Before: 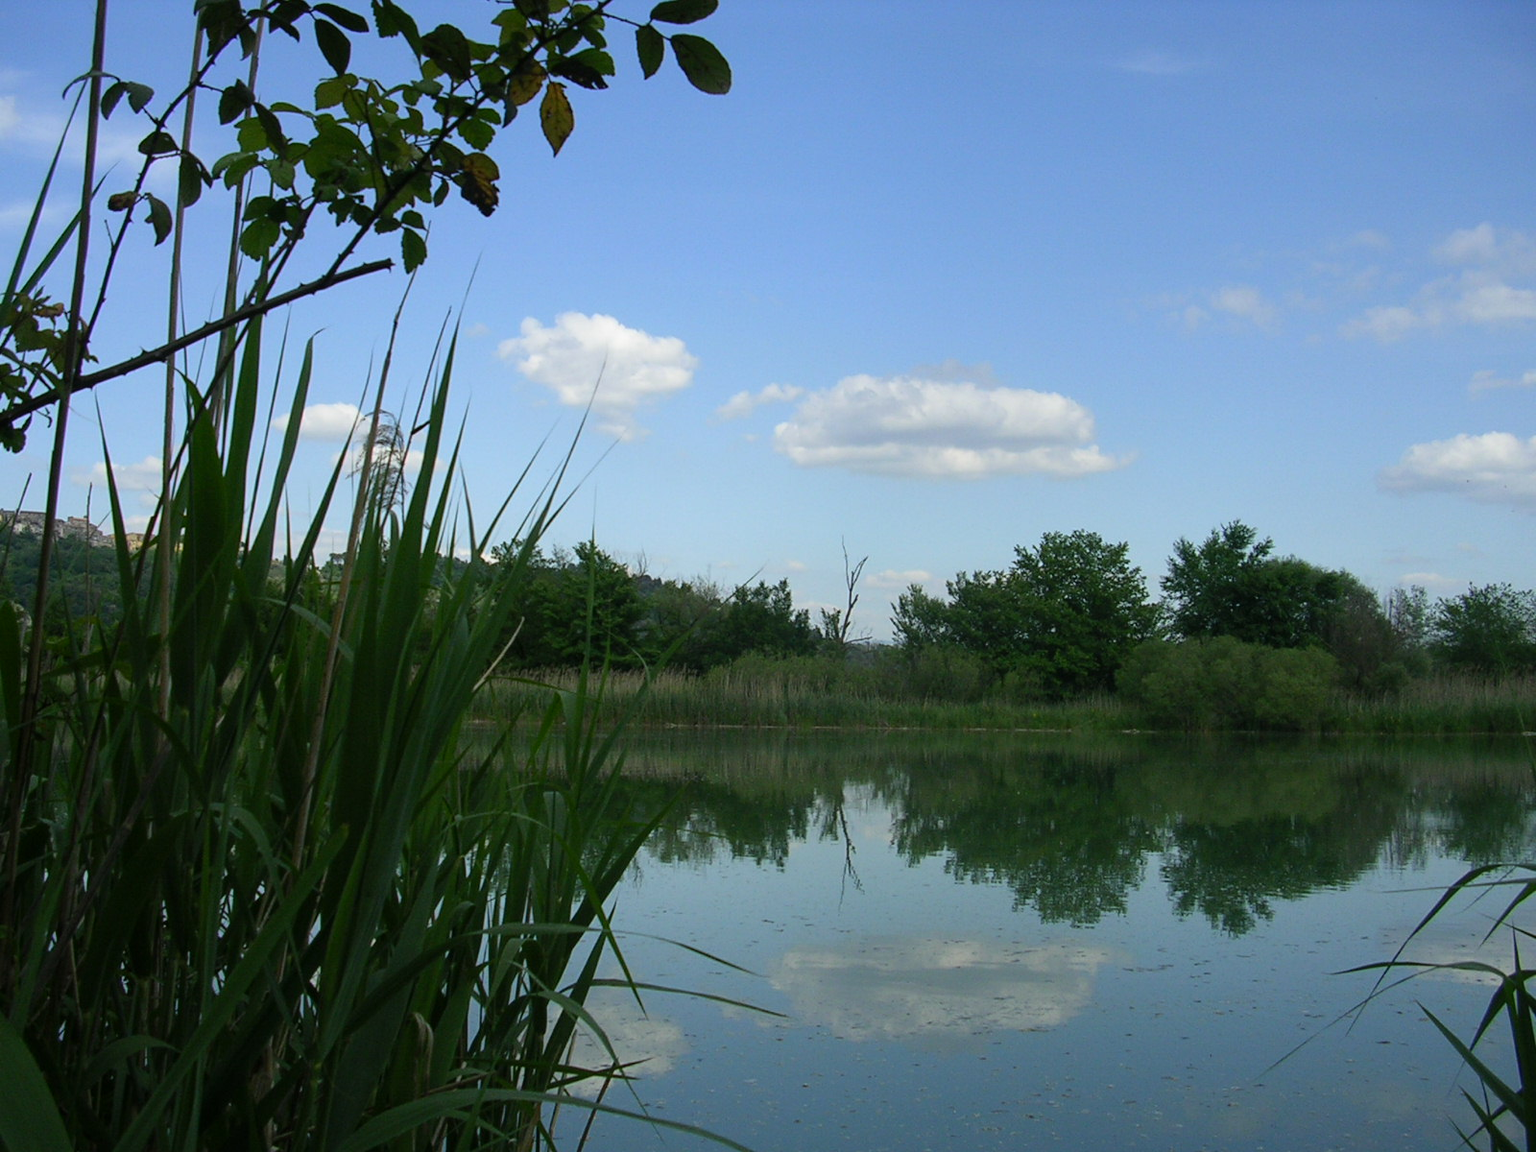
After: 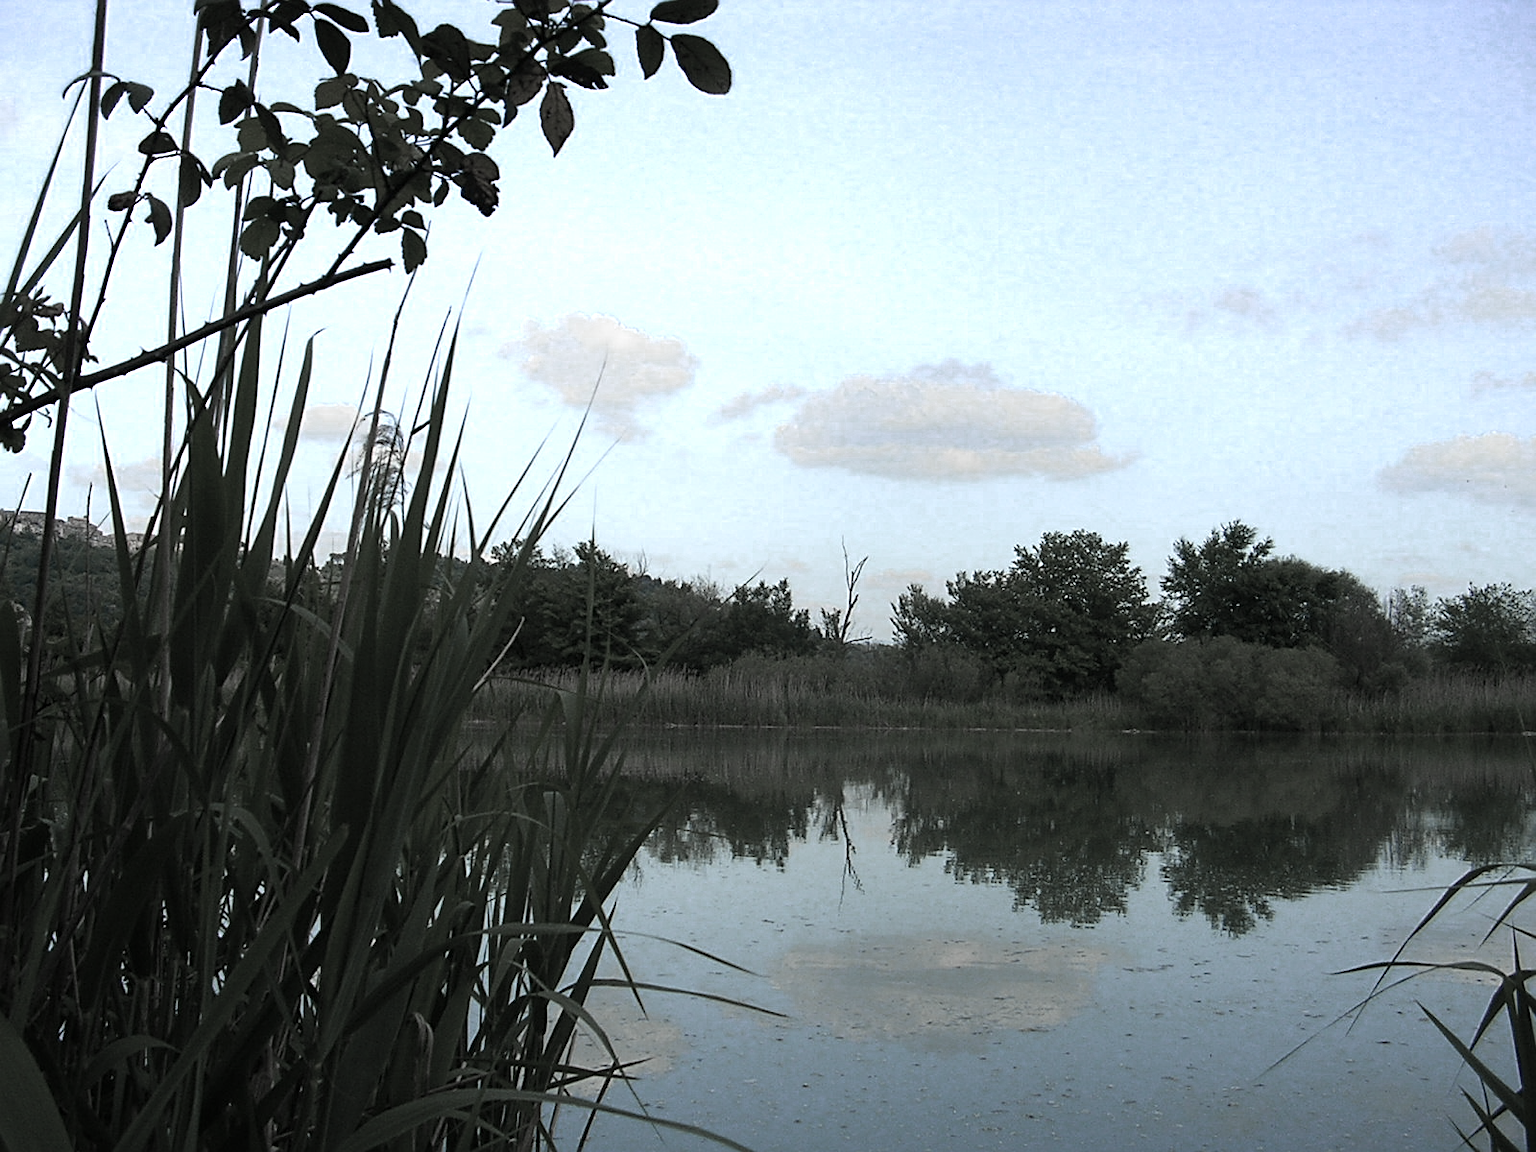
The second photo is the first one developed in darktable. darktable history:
exposure: exposure 0.025 EV, compensate highlight preservation false
color zones: curves: ch0 [(0, 0.613) (0.01, 0.613) (0.245, 0.448) (0.498, 0.529) (0.642, 0.665) (0.879, 0.777) (0.99, 0.613)]; ch1 [(0, 0.272) (0.219, 0.127) (0.724, 0.346)], mix 25.2%
sharpen: amount 0.563
